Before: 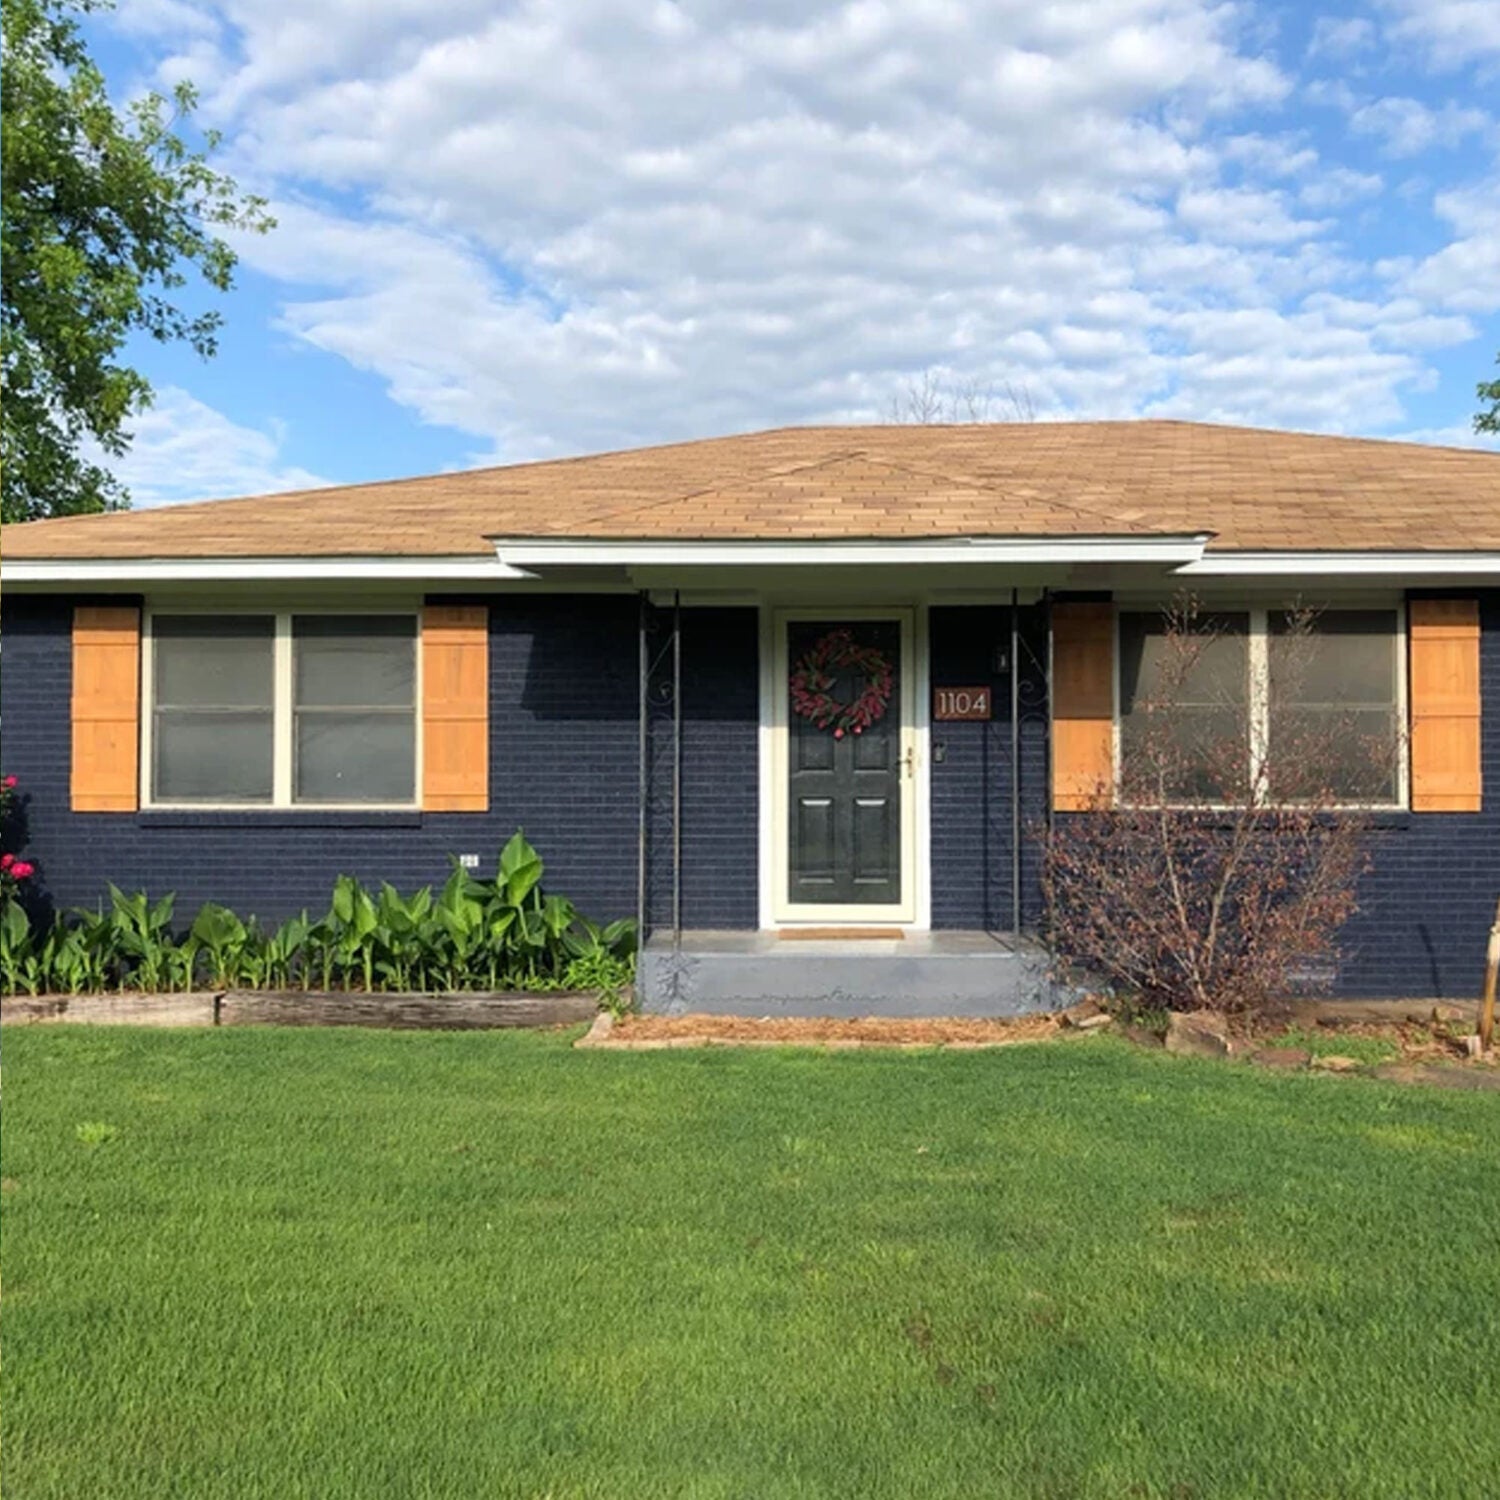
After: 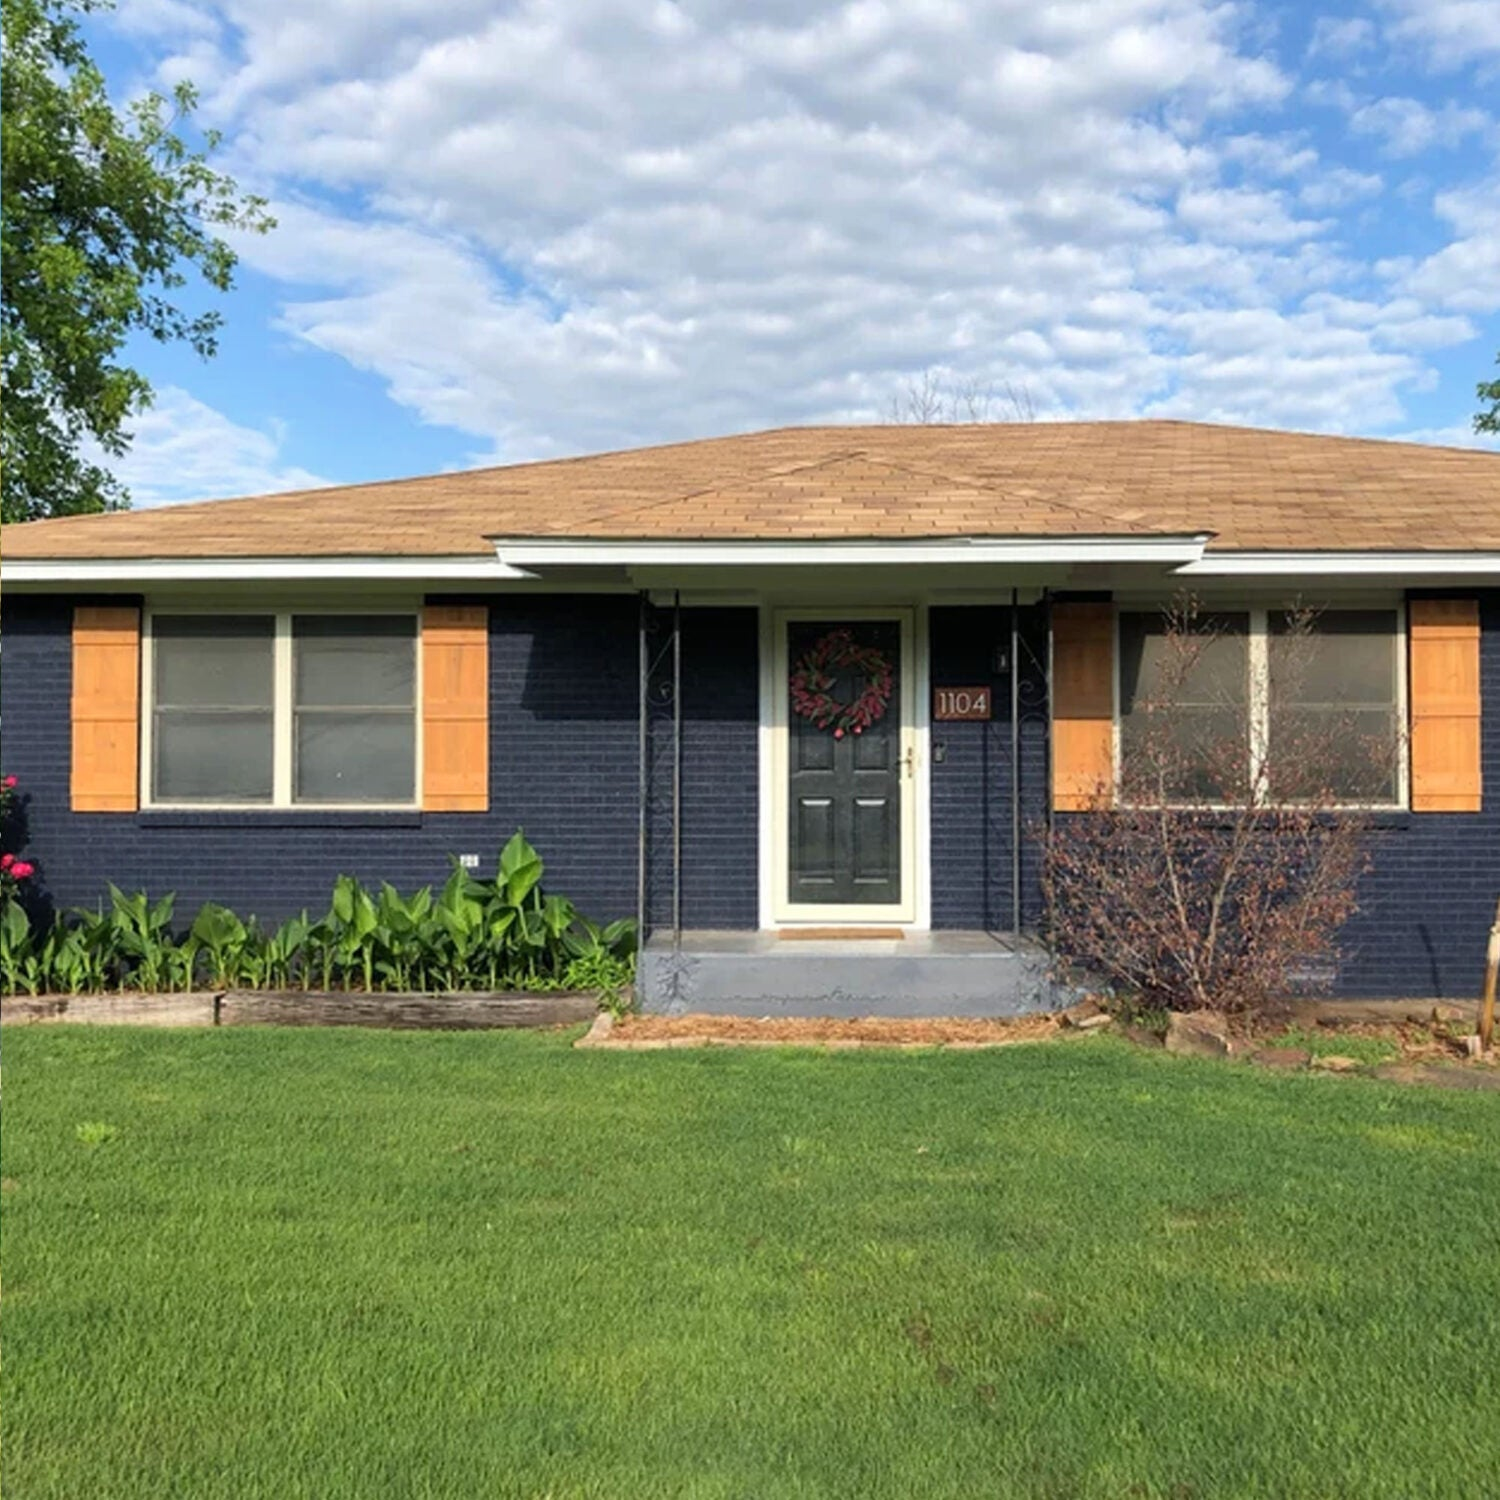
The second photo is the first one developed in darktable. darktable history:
shadows and highlights: shadows 36.34, highlights -26.71, highlights color adjustment 78.78%, soften with gaussian
